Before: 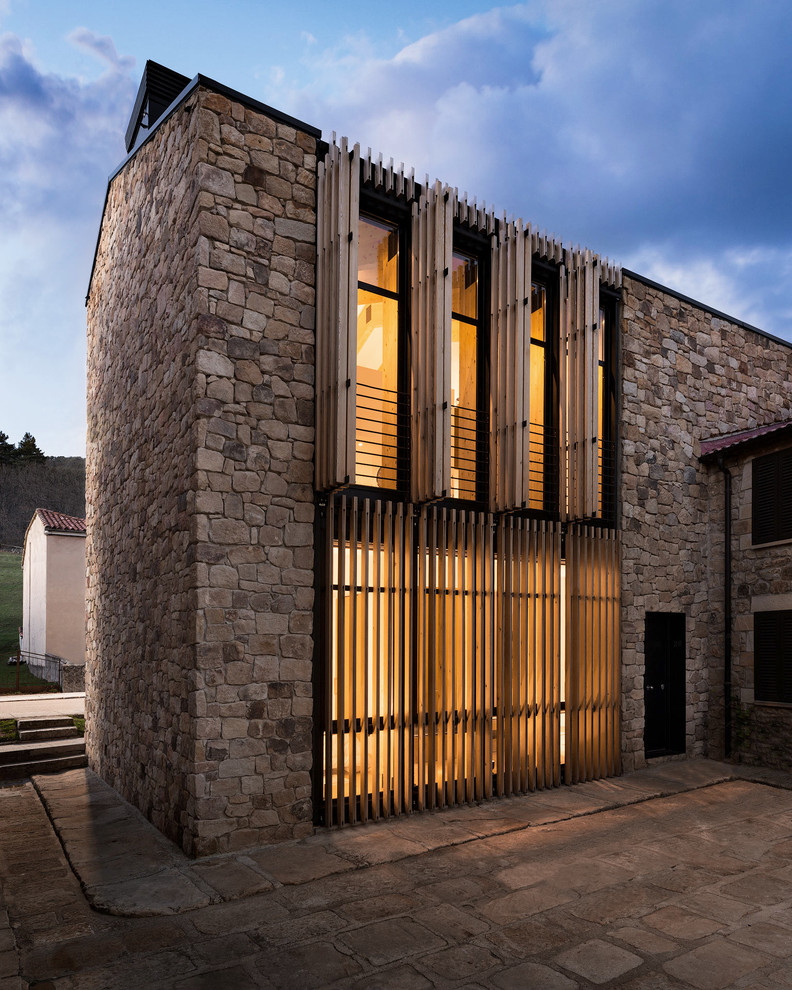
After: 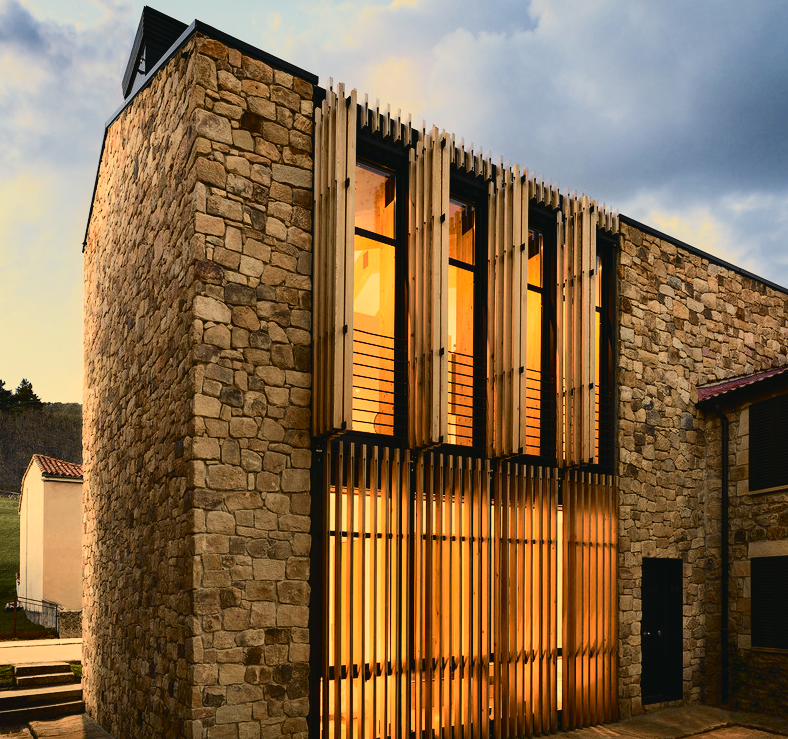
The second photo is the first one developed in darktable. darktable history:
white balance: red 1.123, blue 0.83
crop: left 0.387%, top 5.469%, bottom 19.809%
tone curve: curves: ch0 [(0, 0.03) (0.113, 0.087) (0.207, 0.184) (0.515, 0.612) (0.712, 0.793) (1, 0.946)]; ch1 [(0, 0) (0.172, 0.123) (0.317, 0.279) (0.414, 0.382) (0.476, 0.479) (0.505, 0.498) (0.534, 0.534) (0.621, 0.65) (0.709, 0.764) (1, 1)]; ch2 [(0, 0) (0.411, 0.424) (0.505, 0.505) (0.521, 0.524) (0.537, 0.57) (0.65, 0.699) (1, 1)], color space Lab, independent channels, preserve colors none
